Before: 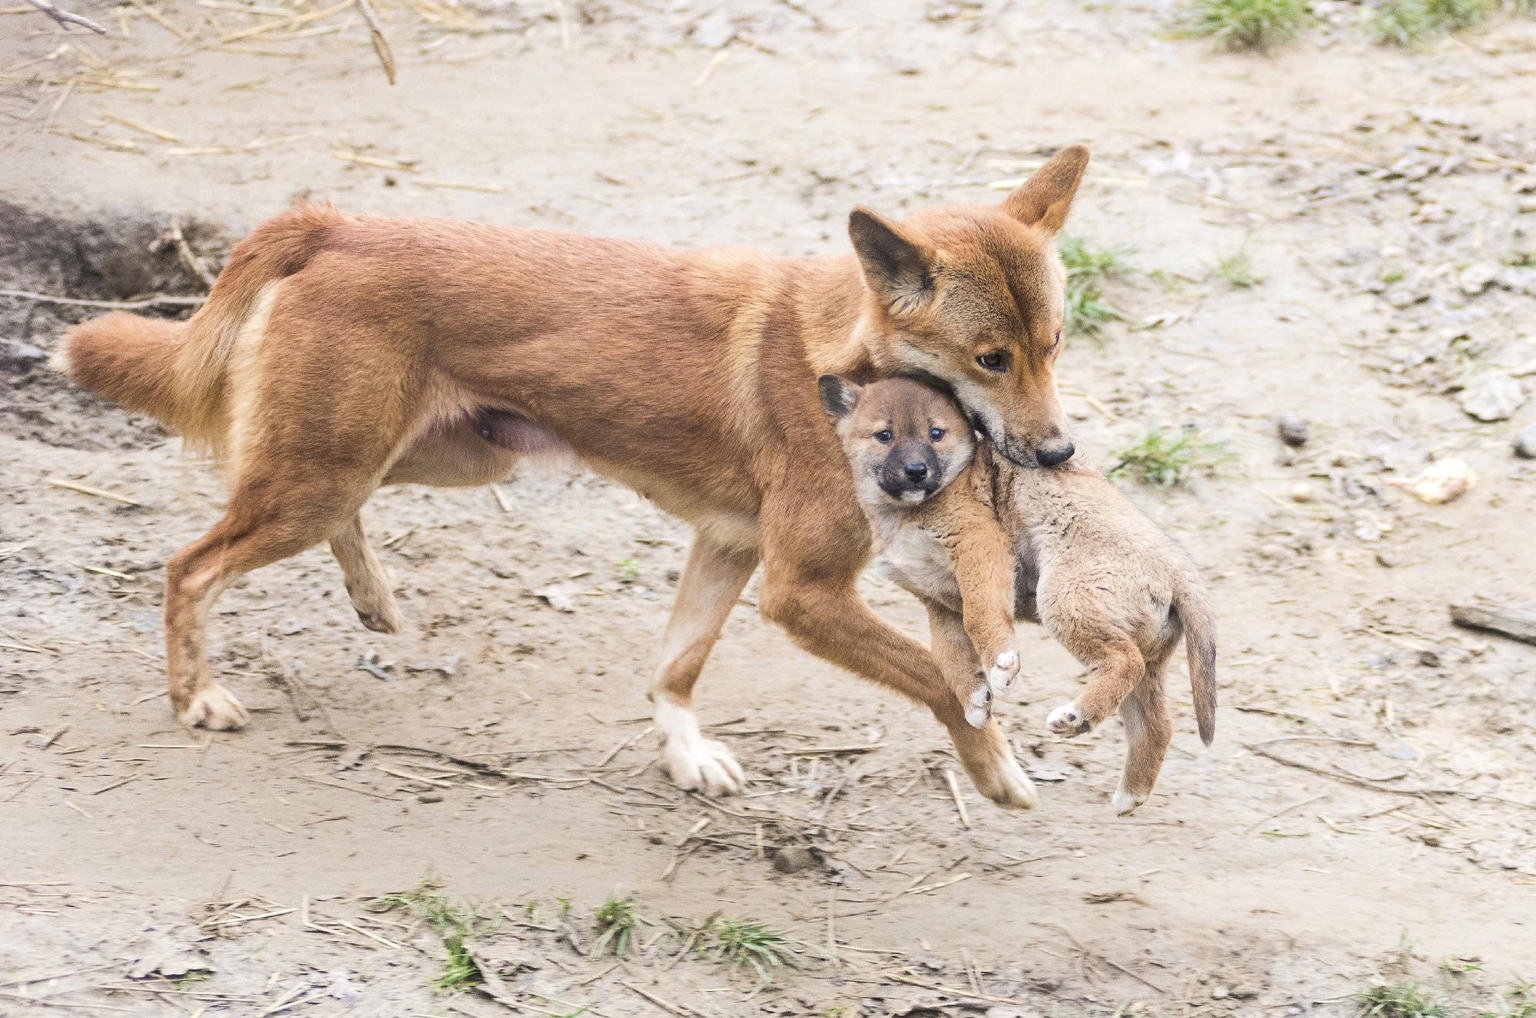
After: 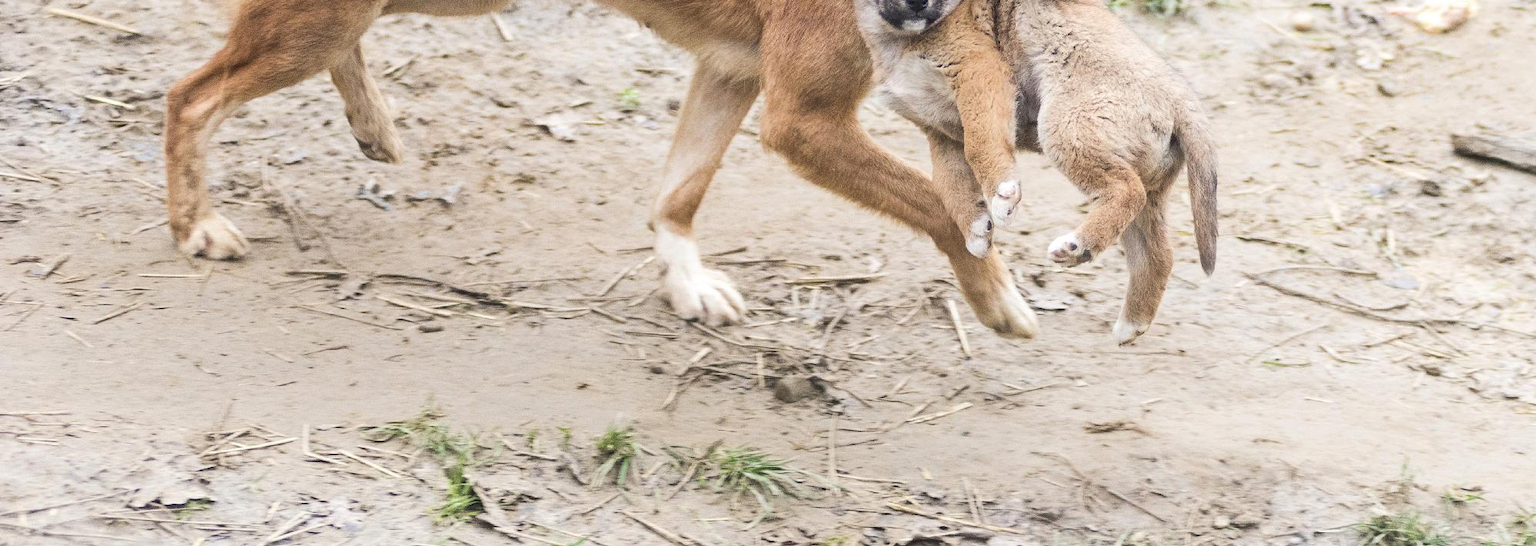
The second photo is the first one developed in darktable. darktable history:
crop and rotate: top 46.273%, right 0.085%
